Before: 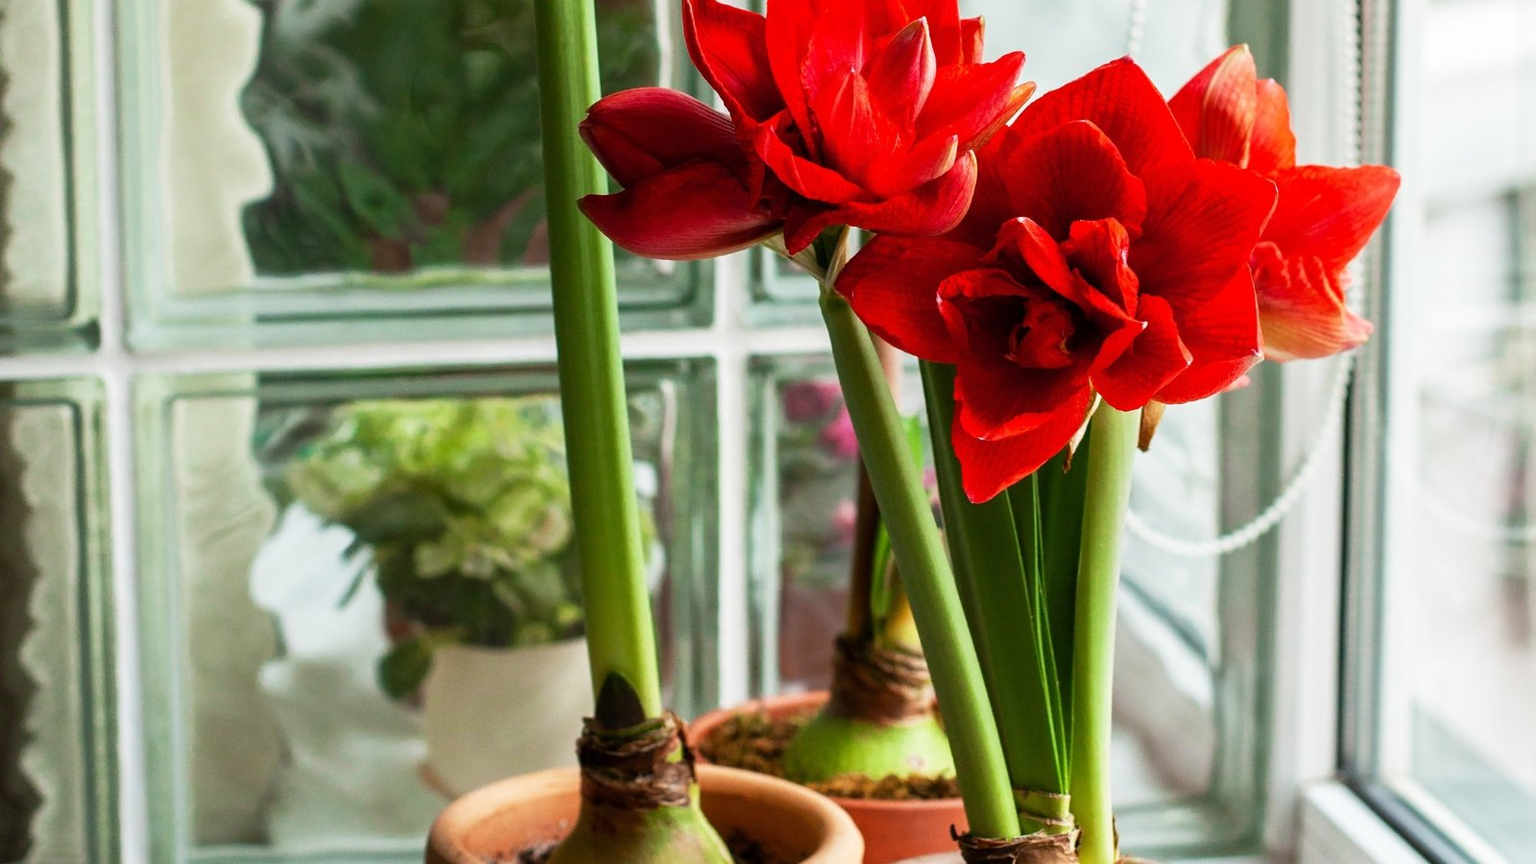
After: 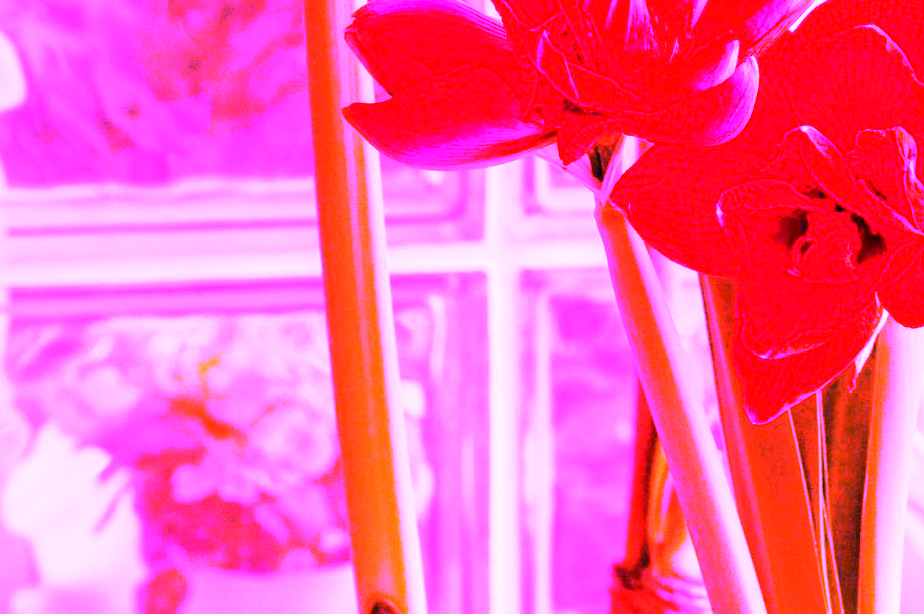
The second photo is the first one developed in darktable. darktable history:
white balance: red 8, blue 8
crop: left 16.202%, top 11.208%, right 26.045%, bottom 20.557%
